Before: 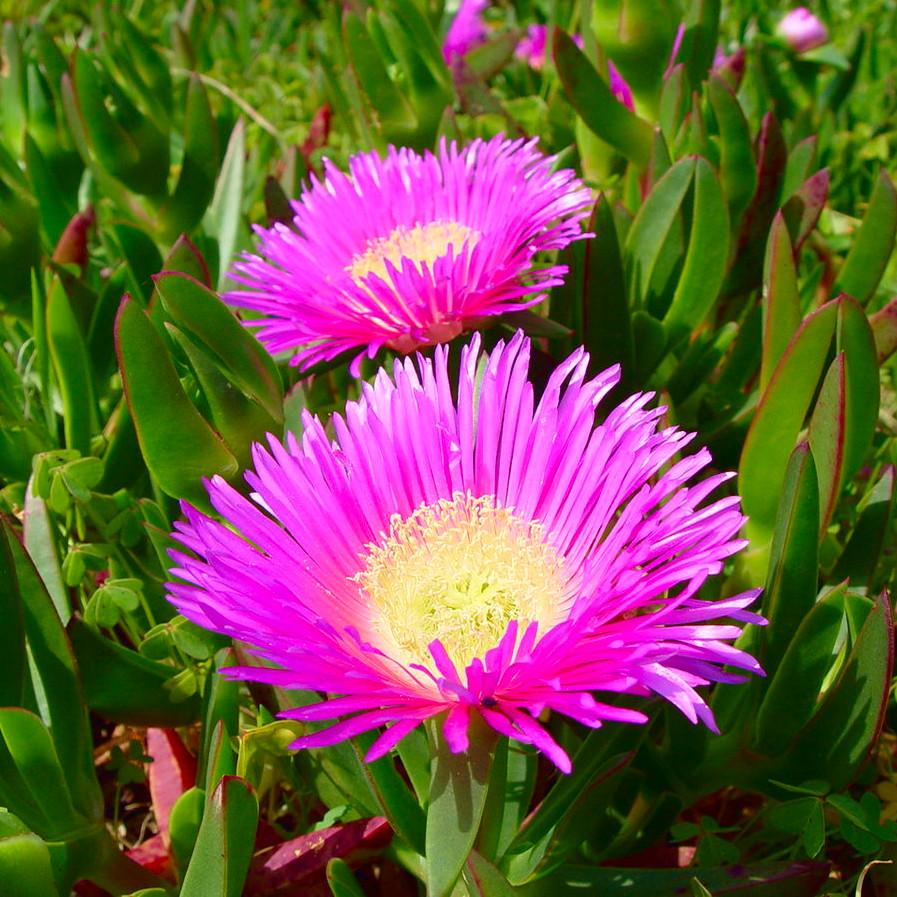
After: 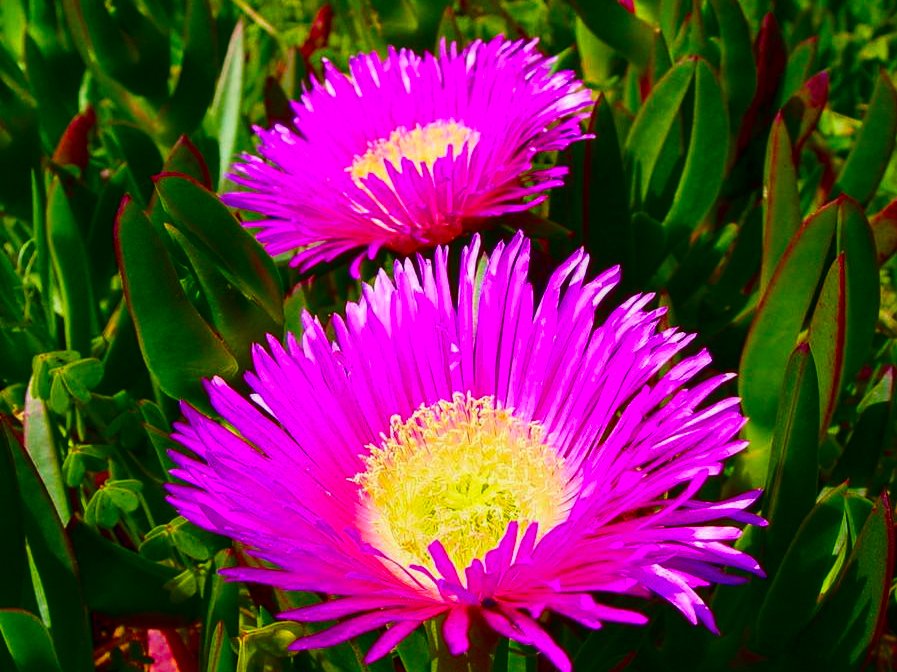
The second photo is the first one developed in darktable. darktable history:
contrast brightness saturation: contrast 0.19, brightness -0.24, saturation 0.11
crop: top 11.038%, bottom 13.962%
local contrast: detail 110%
color balance rgb: linear chroma grading › global chroma 15%, perceptual saturation grading › global saturation 30%
